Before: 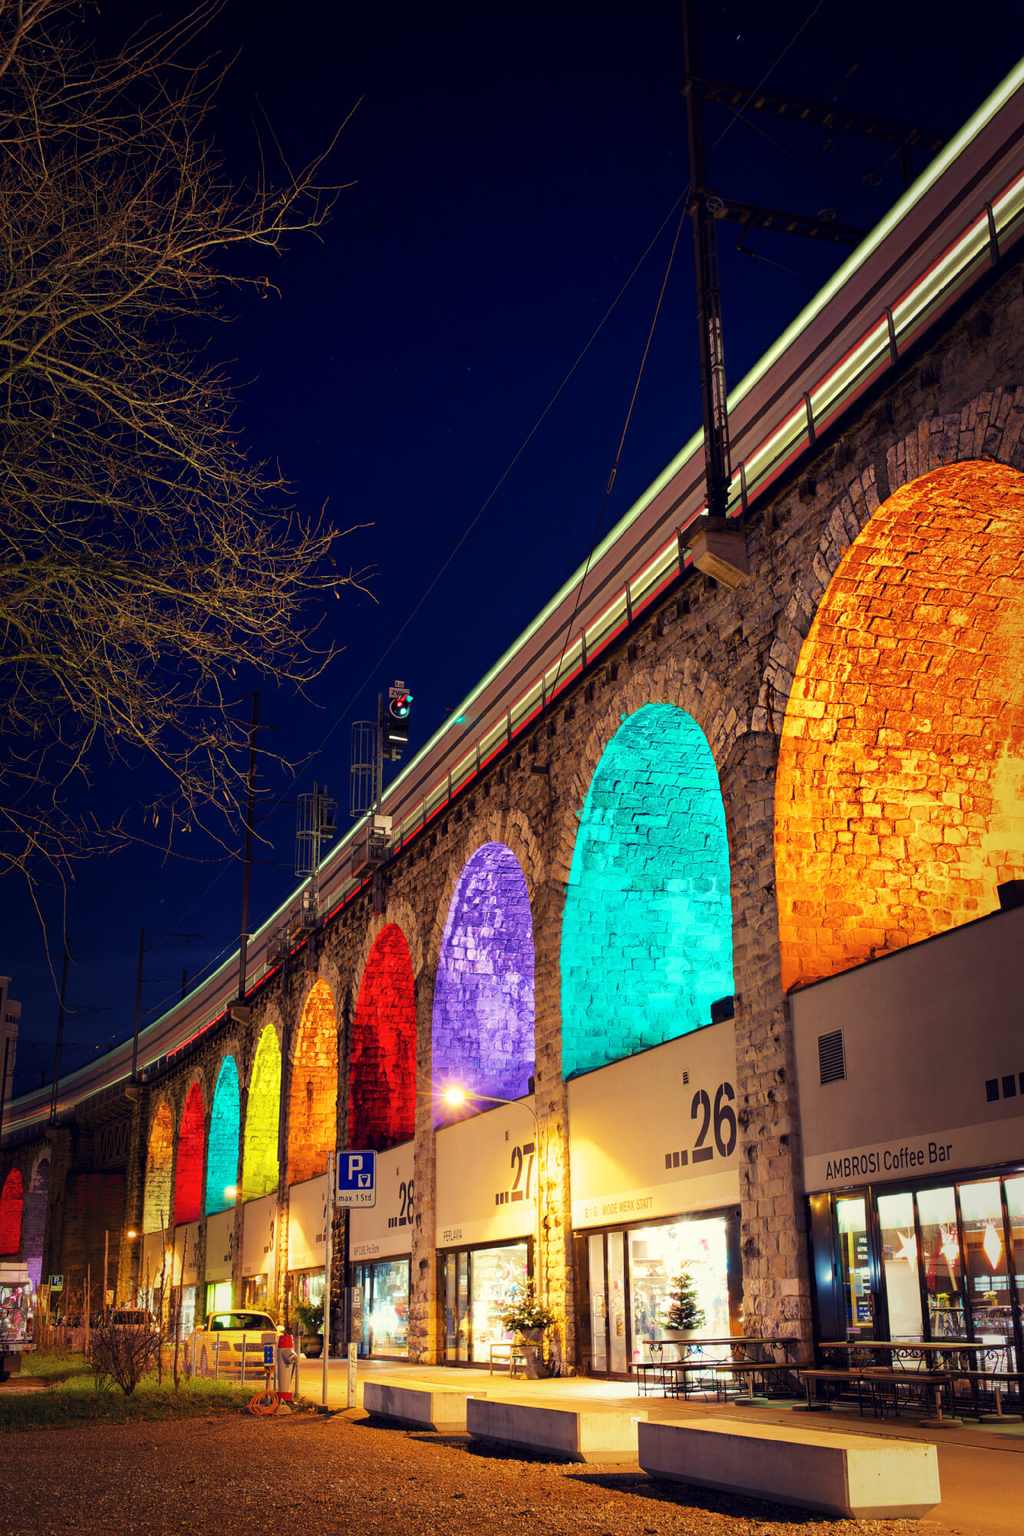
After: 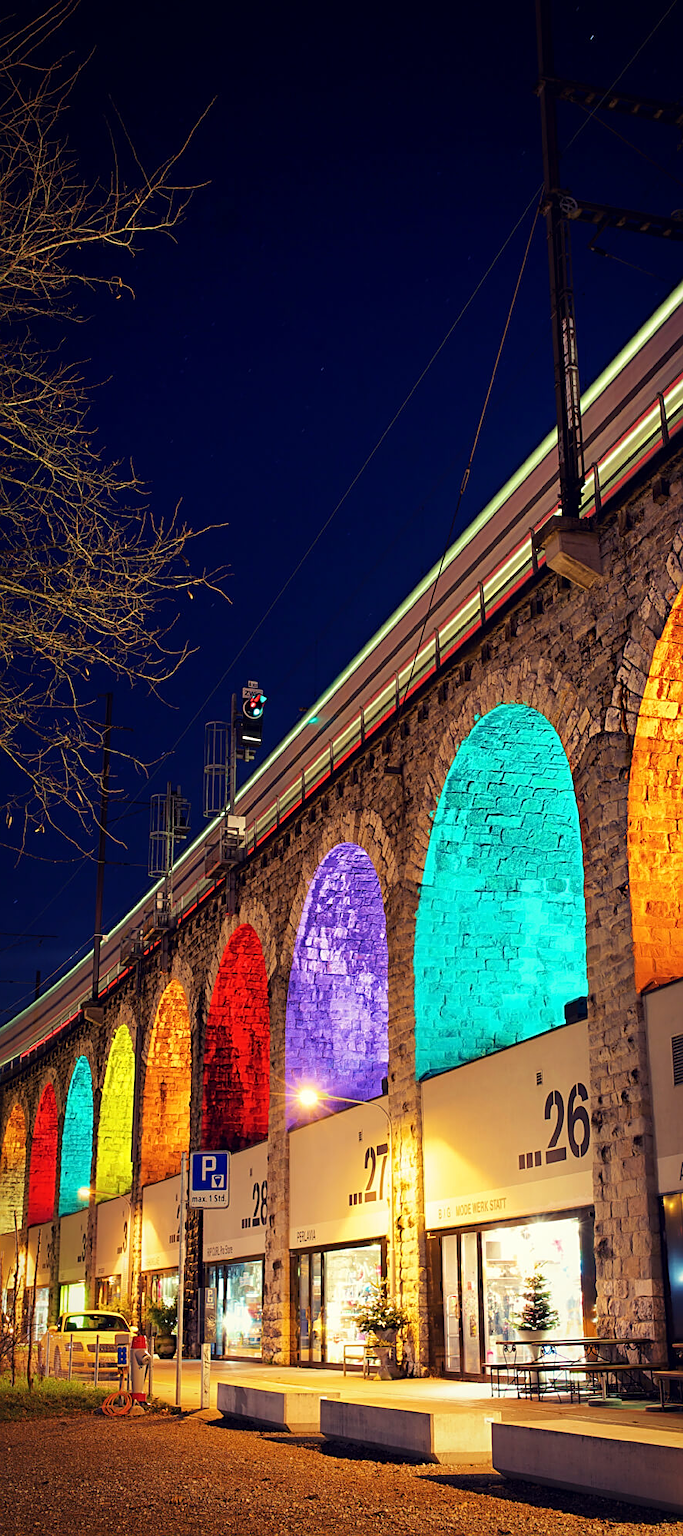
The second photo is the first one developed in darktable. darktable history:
sharpen: on, module defaults
crop and rotate: left 14.38%, right 18.928%
